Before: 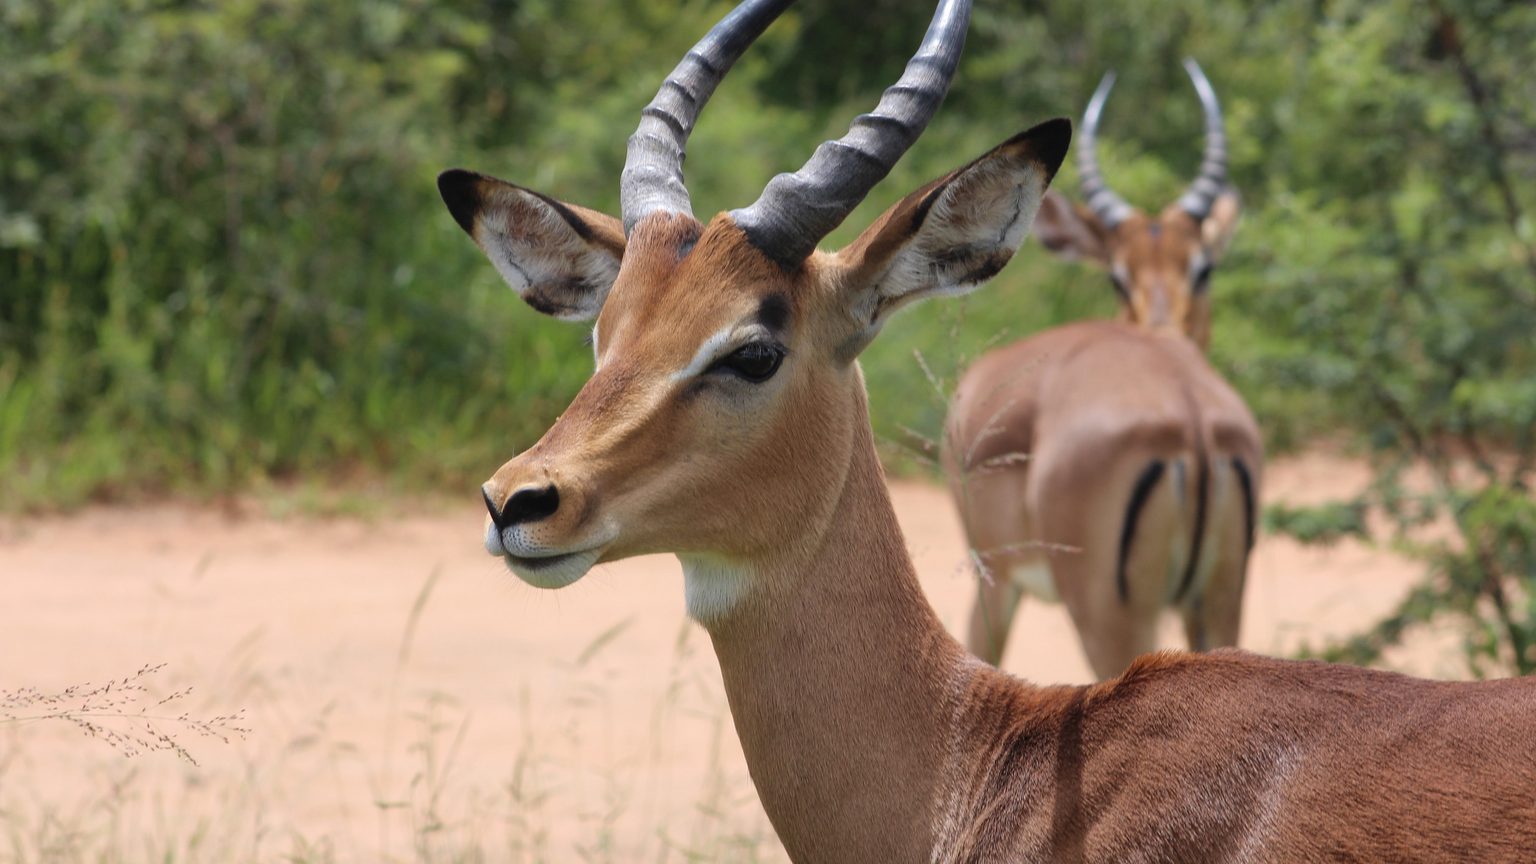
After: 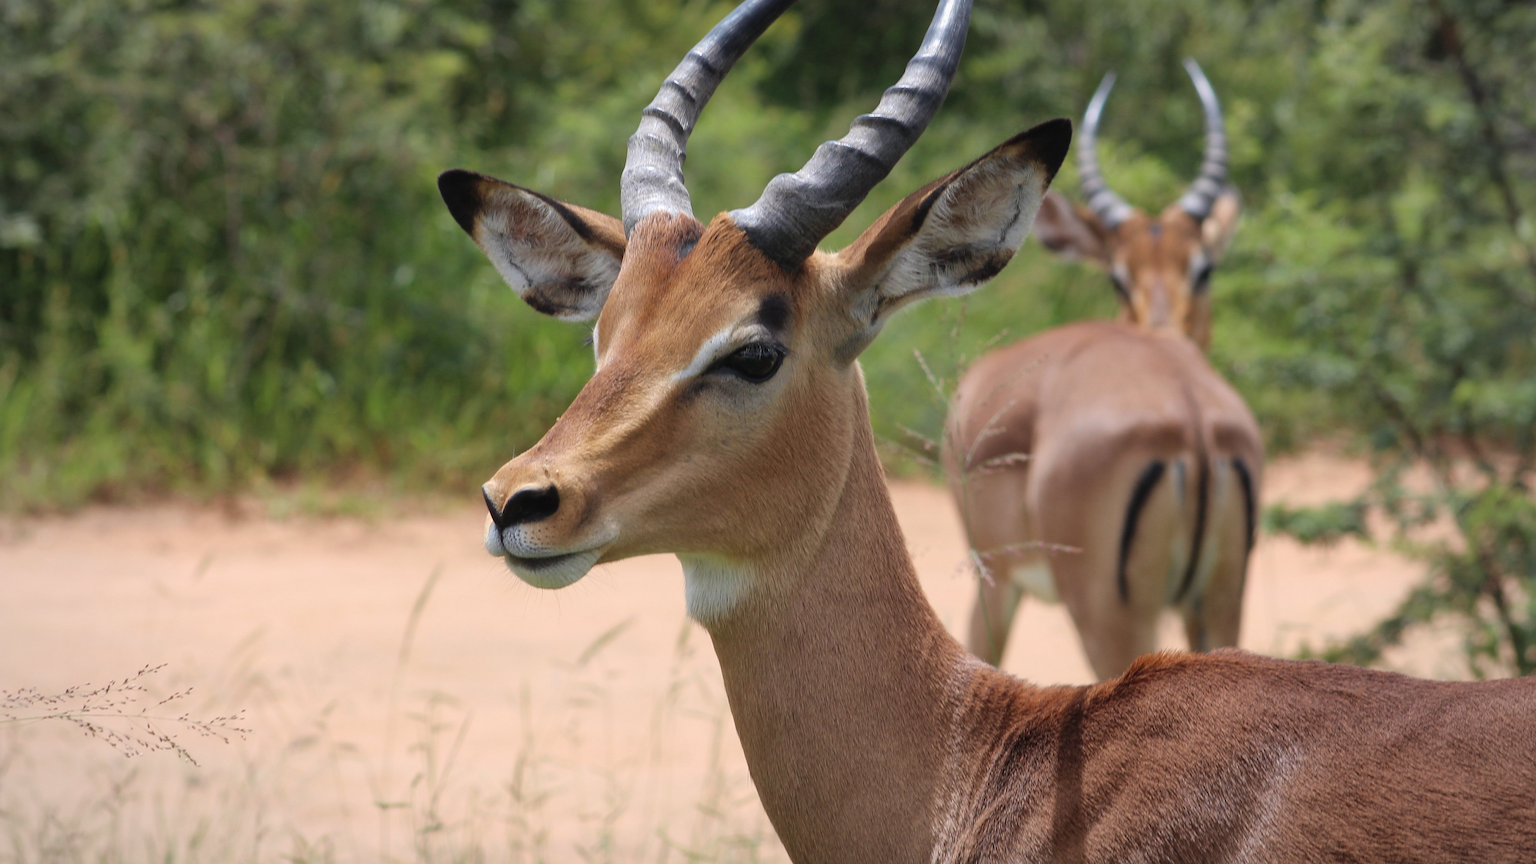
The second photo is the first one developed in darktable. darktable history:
vignetting: fall-off radius 101.01%, width/height ratio 1.339
